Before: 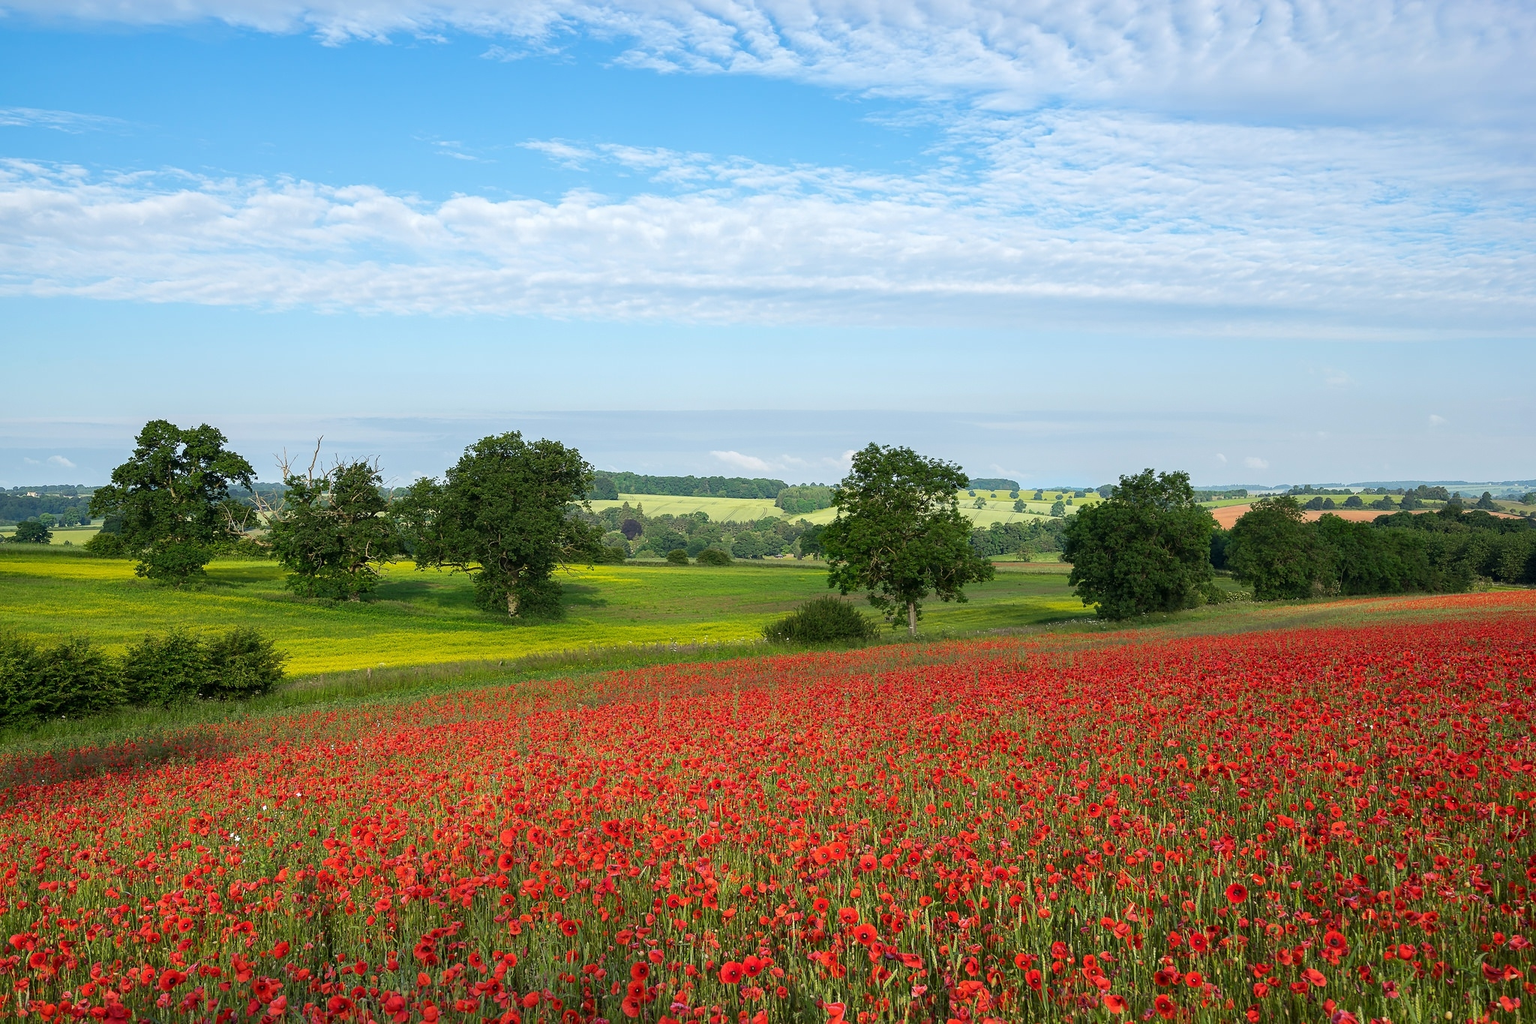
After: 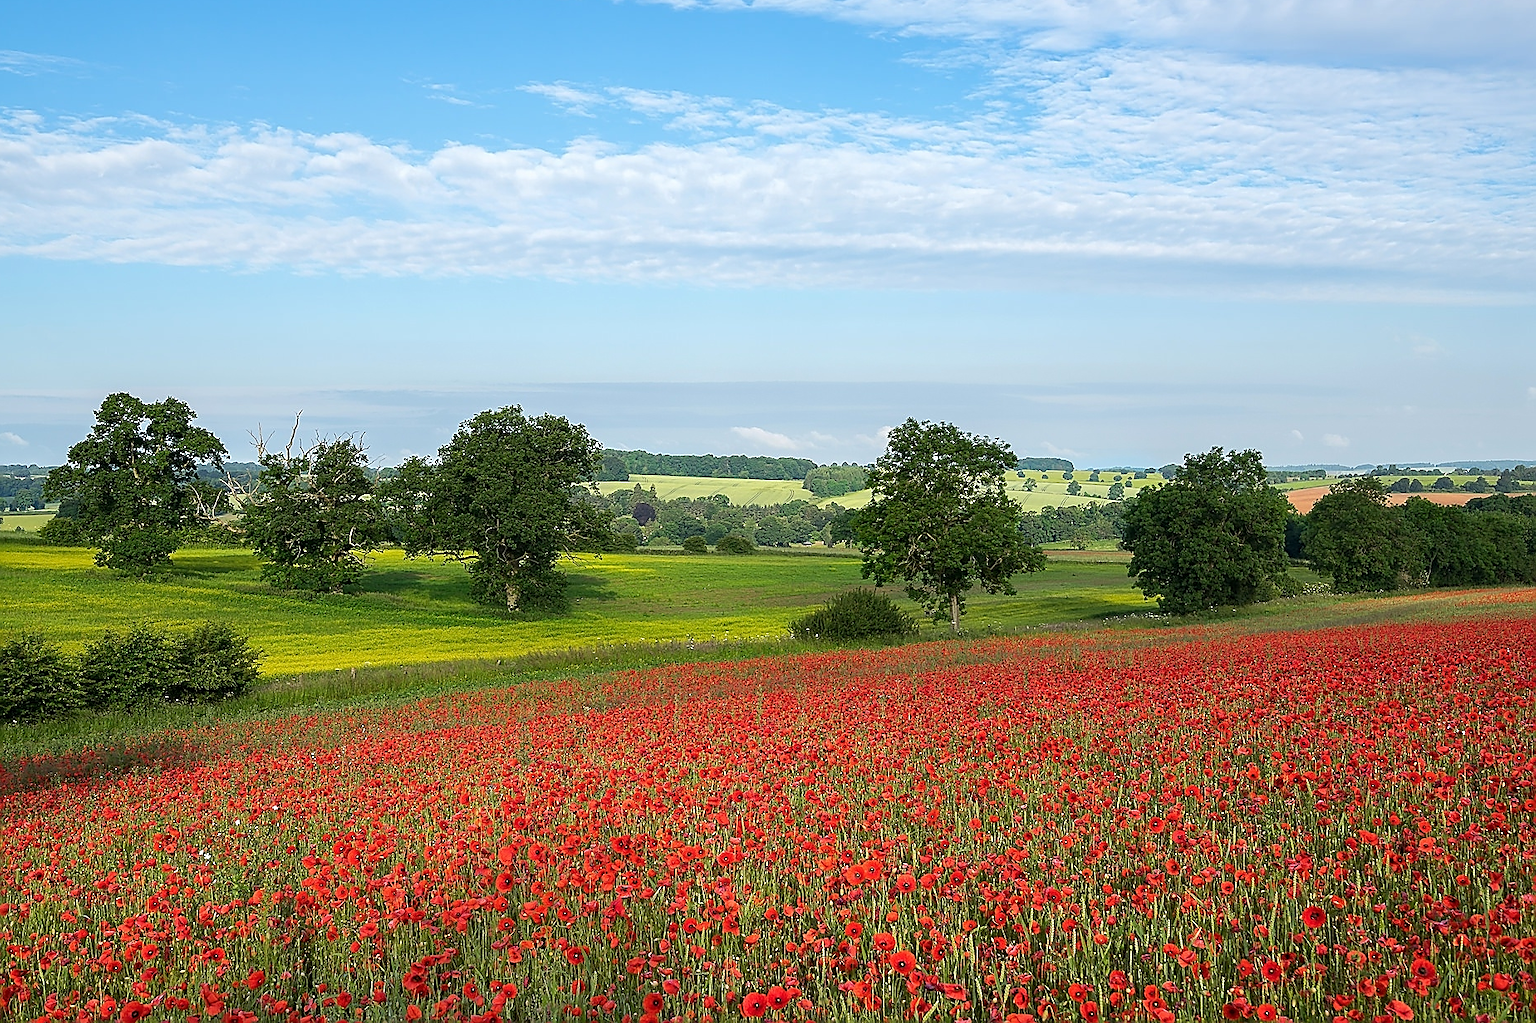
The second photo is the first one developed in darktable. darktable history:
crop: left 3.305%, top 6.436%, right 6.389%, bottom 3.258%
sharpen: radius 1.4, amount 1.25, threshold 0.7
rotate and perspective: crop left 0, crop top 0
